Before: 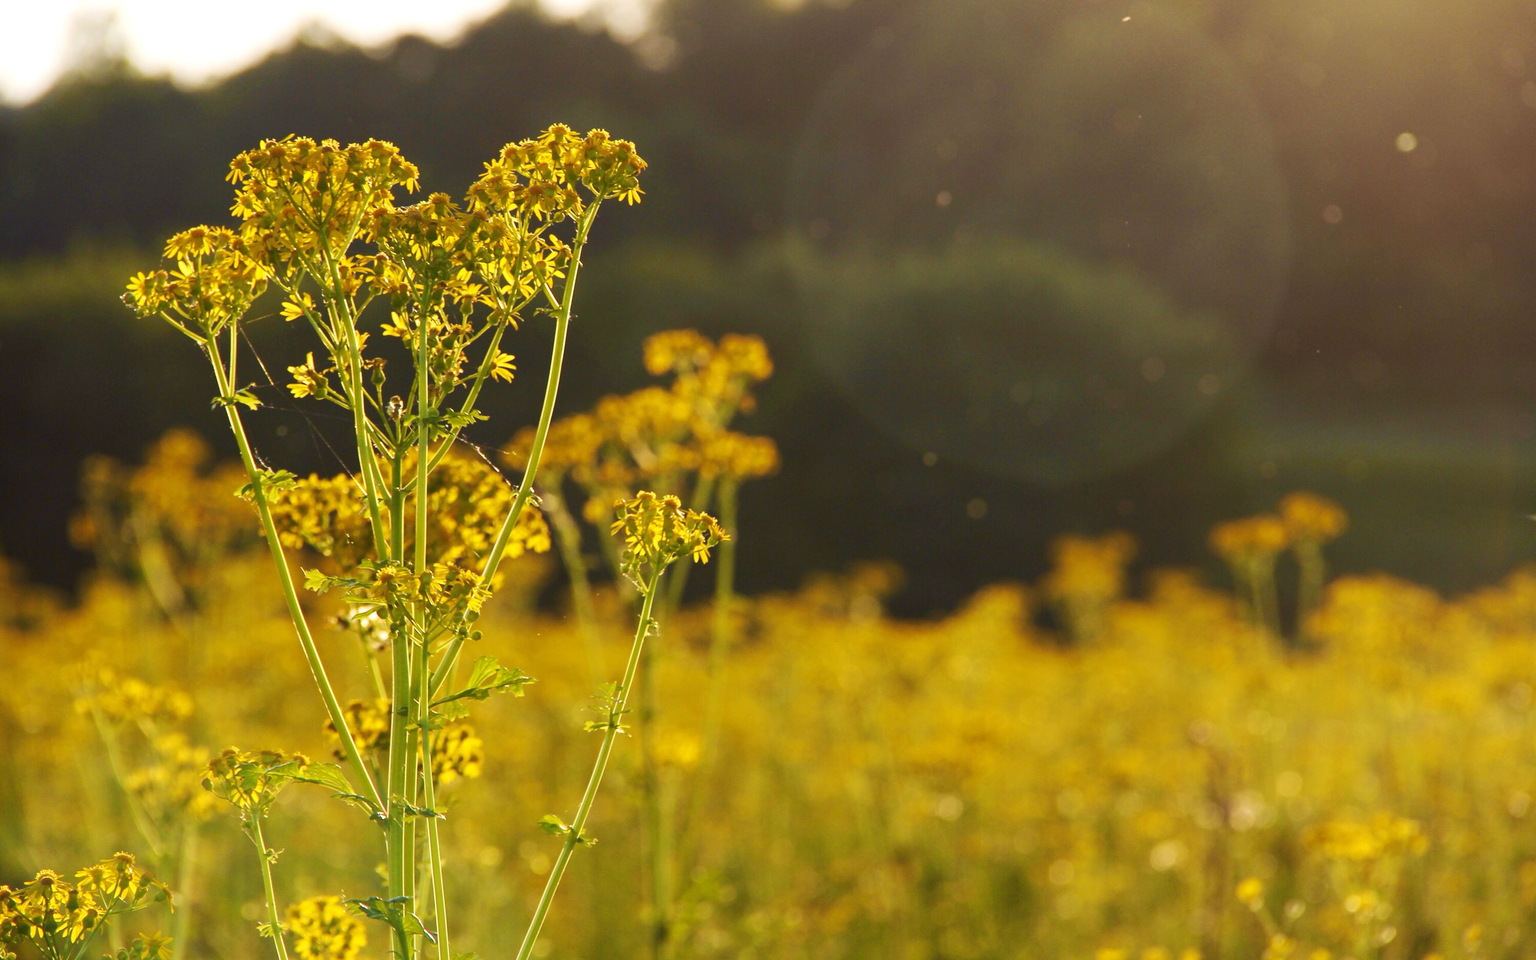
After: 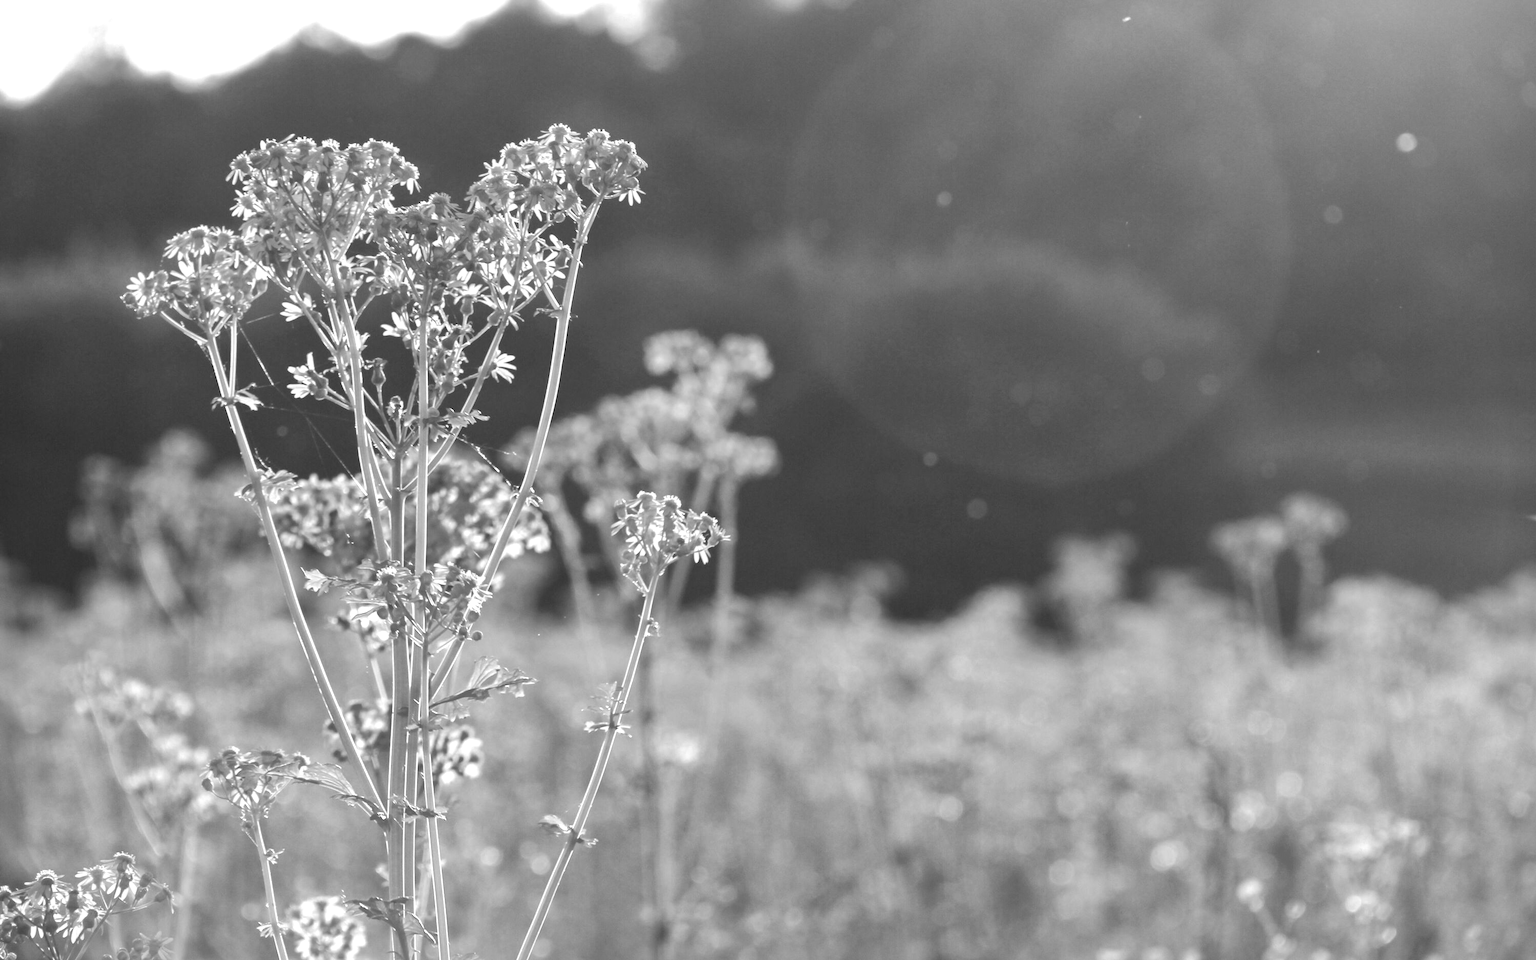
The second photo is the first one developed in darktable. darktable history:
contrast brightness saturation: saturation -1
shadows and highlights: shadows 30
color balance rgb: shadows lift › chroma 1%, shadows lift › hue 113°, highlights gain › chroma 0.2%, highlights gain › hue 333°, perceptual saturation grading › global saturation 20%, perceptual saturation grading › highlights -50%, perceptual saturation grading › shadows 25%, contrast -10%
exposure: black level correction 0, exposure 0.7 EV, compensate exposure bias true, compensate highlight preservation false
color calibration: x 0.329, y 0.345, temperature 5633 K
